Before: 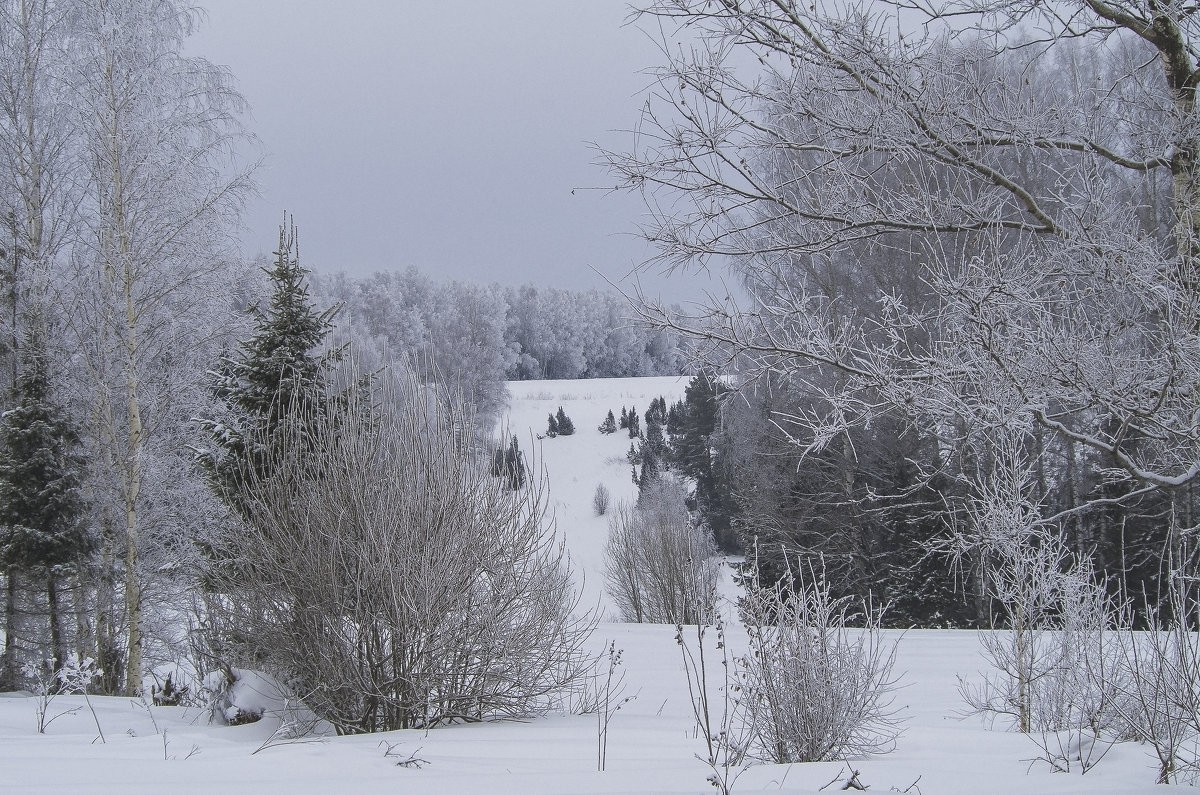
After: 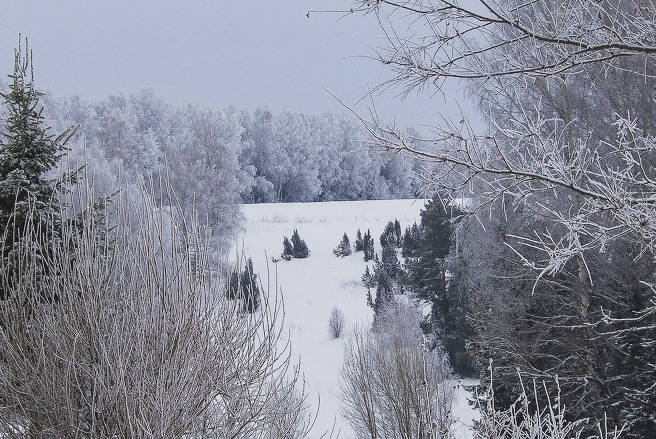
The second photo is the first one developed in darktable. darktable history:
crop and rotate: left 22.085%, top 22.371%, right 23.204%, bottom 22.4%
tone curve: curves: ch0 [(0, 0.011) (0.139, 0.106) (0.295, 0.271) (0.499, 0.523) (0.739, 0.782) (0.857, 0.879) (1, 0.967)]; ch1 [(0, 0) (0.272, 0.249) (0.39, 0.379) (0.469, 0.456) (0.495, 0.497) (0.524, 0.53) (0.588, 0.62) (0.725, 0.779) (1, 1)]; ch2 [(0, 0) (0.125, 0.089) (0.35, 0.317) (0.437, 0.42) (0.502, 0.499) (0.533, 0.553) (0.599, 0.638) (1, 1)], preserve colors none
